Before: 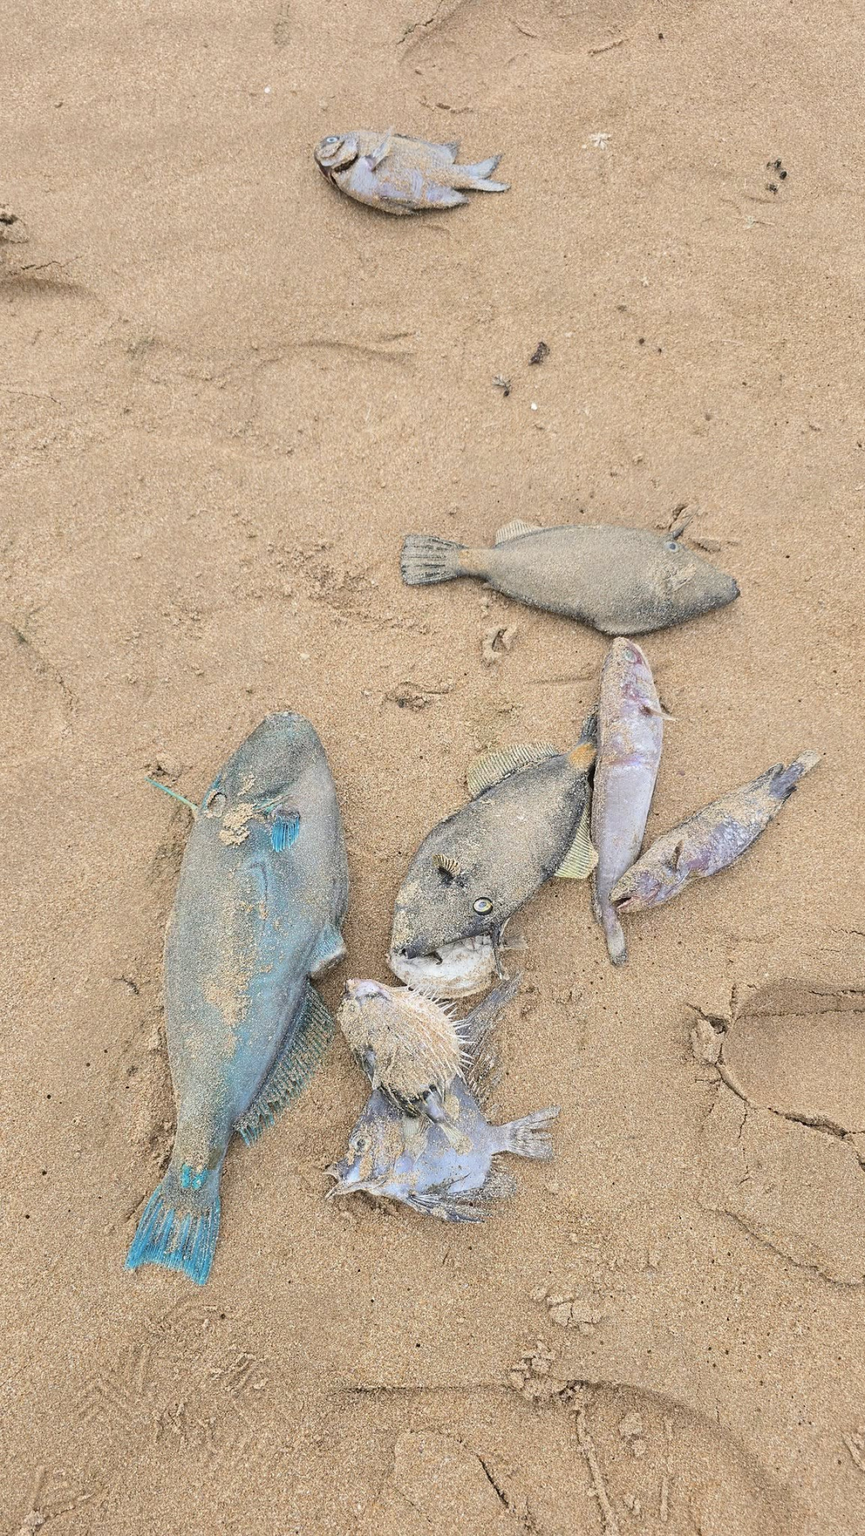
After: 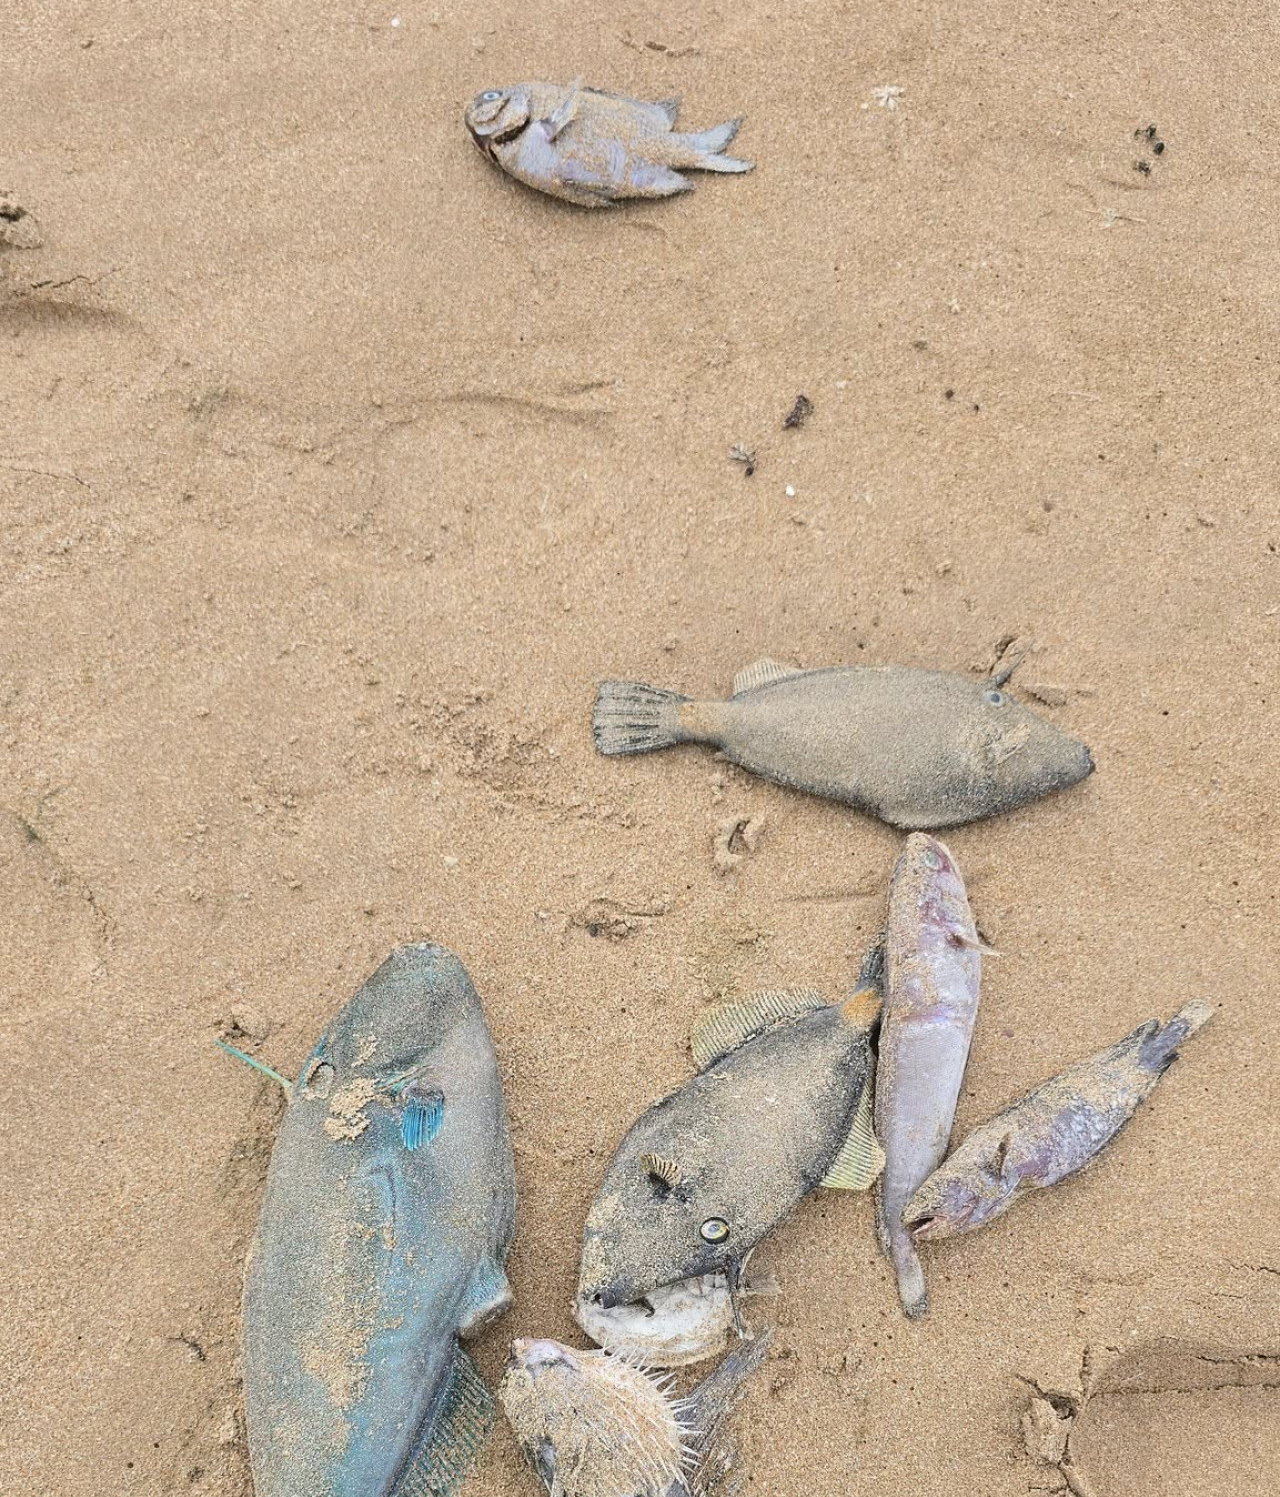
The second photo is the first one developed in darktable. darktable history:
crop and rotate: top 4.901%, bottom 29.247%
